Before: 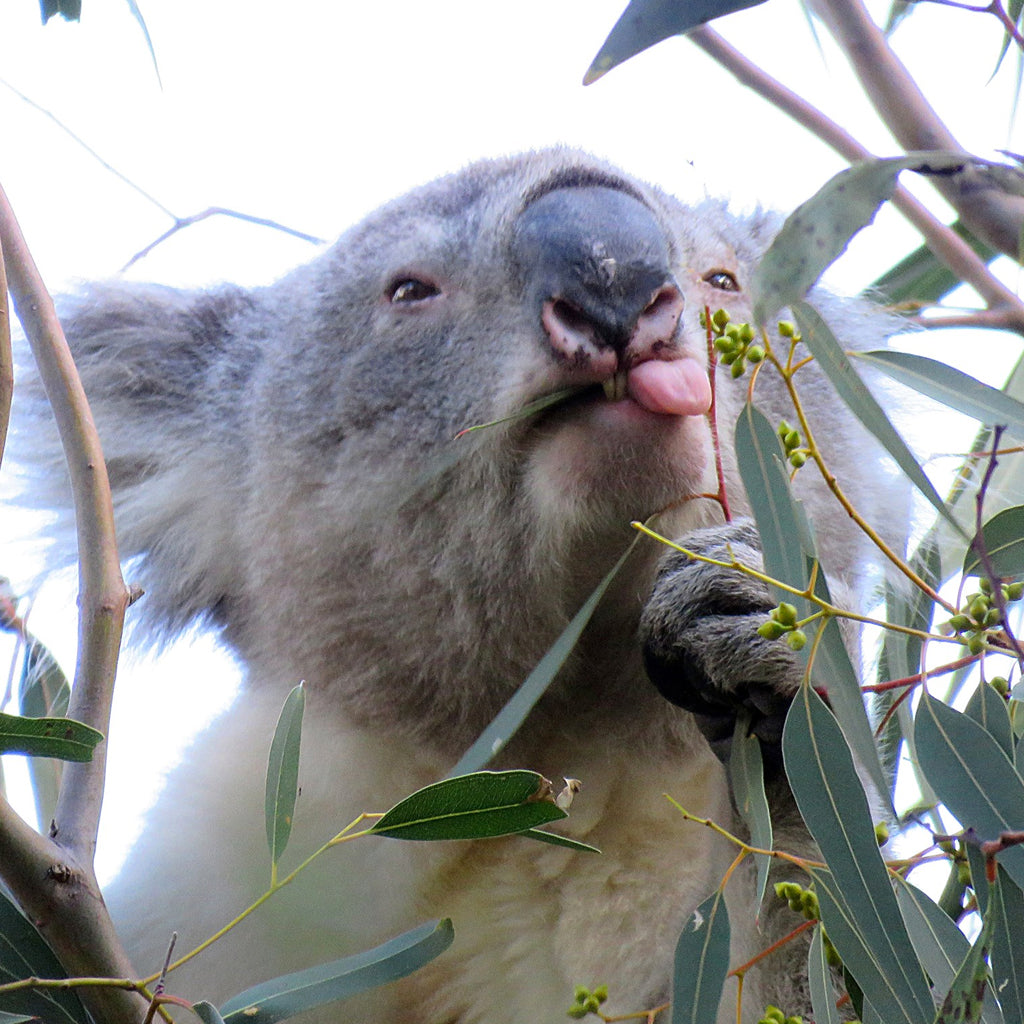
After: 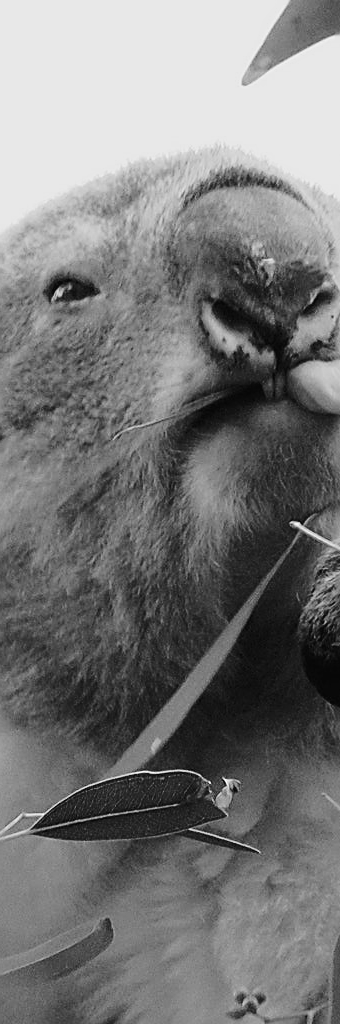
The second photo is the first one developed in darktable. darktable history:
monochrome: on, module defaults
sharpen: on, module defaults
crop: left 33.36%, right 33.36%
tone curve: curves: ch0 [(0, 0.019) (0.204, 0.162) (0.491, 0.519) (0.748, 0.765) (1, 0.919)]; ch1 [(0, 0) (0.179, 0.173) (0.322, 0.32) (0.442, 0.447) (0.496, 0.504) (0.566, 0.585) (0.761, 0.803) (1, 1)]; ch2 [(0, 0) (0.434, 0.447) (0.483, 0.487) (0.555, 0.563) (0.697, 0.68) (1, 1)], color space Lab, independent channels, preserve colors none
